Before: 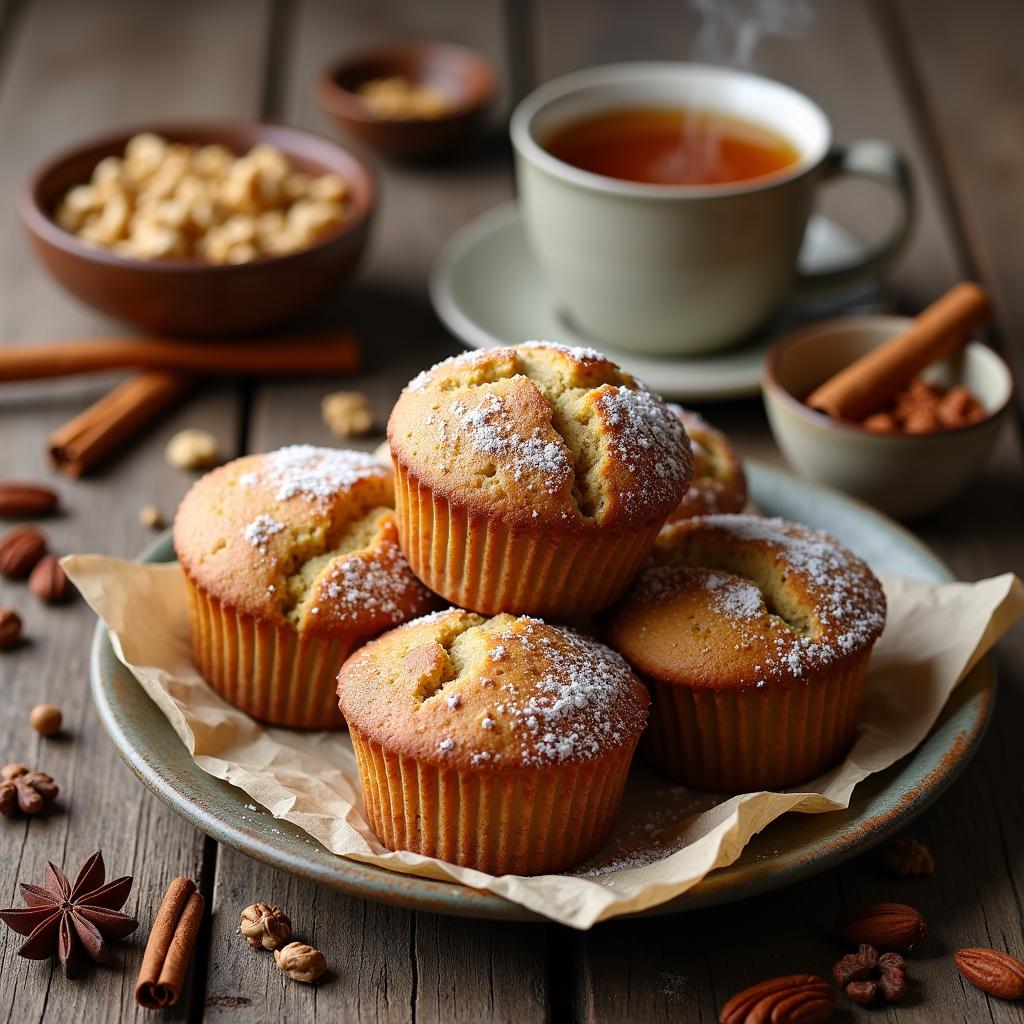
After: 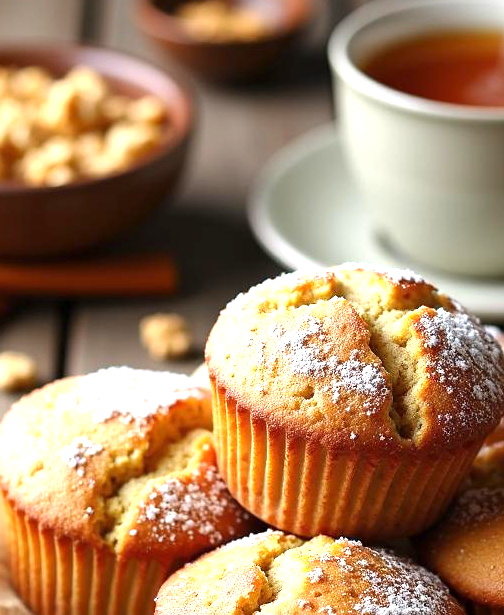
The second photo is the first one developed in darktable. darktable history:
crop: left 17.835%, top 7.675%, right 32.881%, bottom 32.213%
exposure: exposure 0.921 EV, compensate highlight preservation false
